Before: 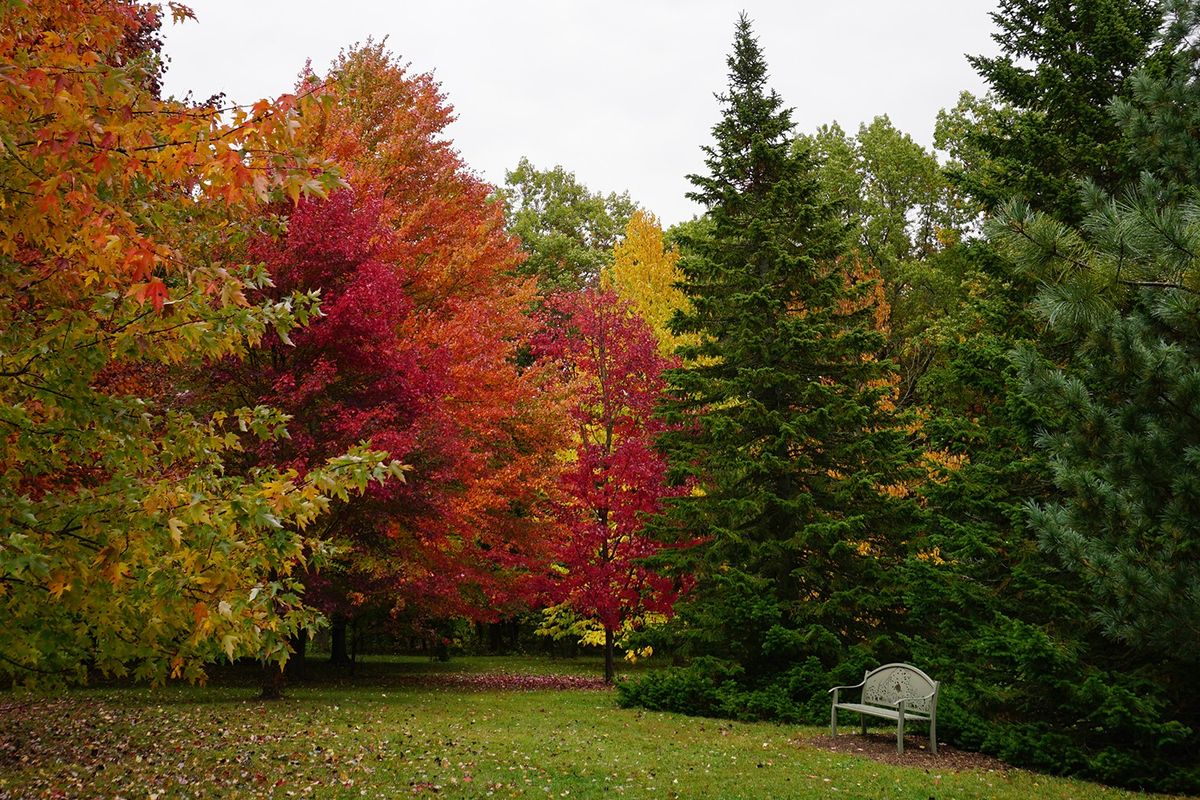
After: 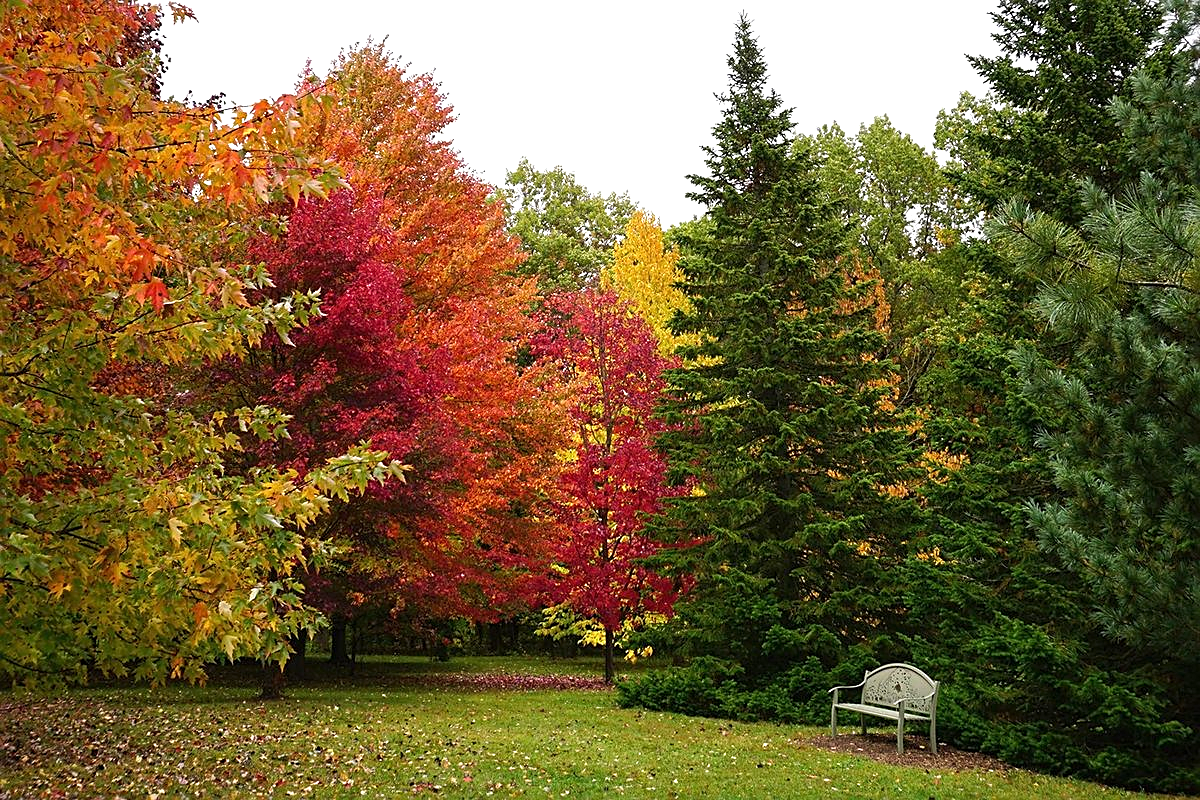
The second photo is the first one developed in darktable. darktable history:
sharpen: on, module defaults
exposure: exposure 0.6 EV, compensate highlight preservation false
